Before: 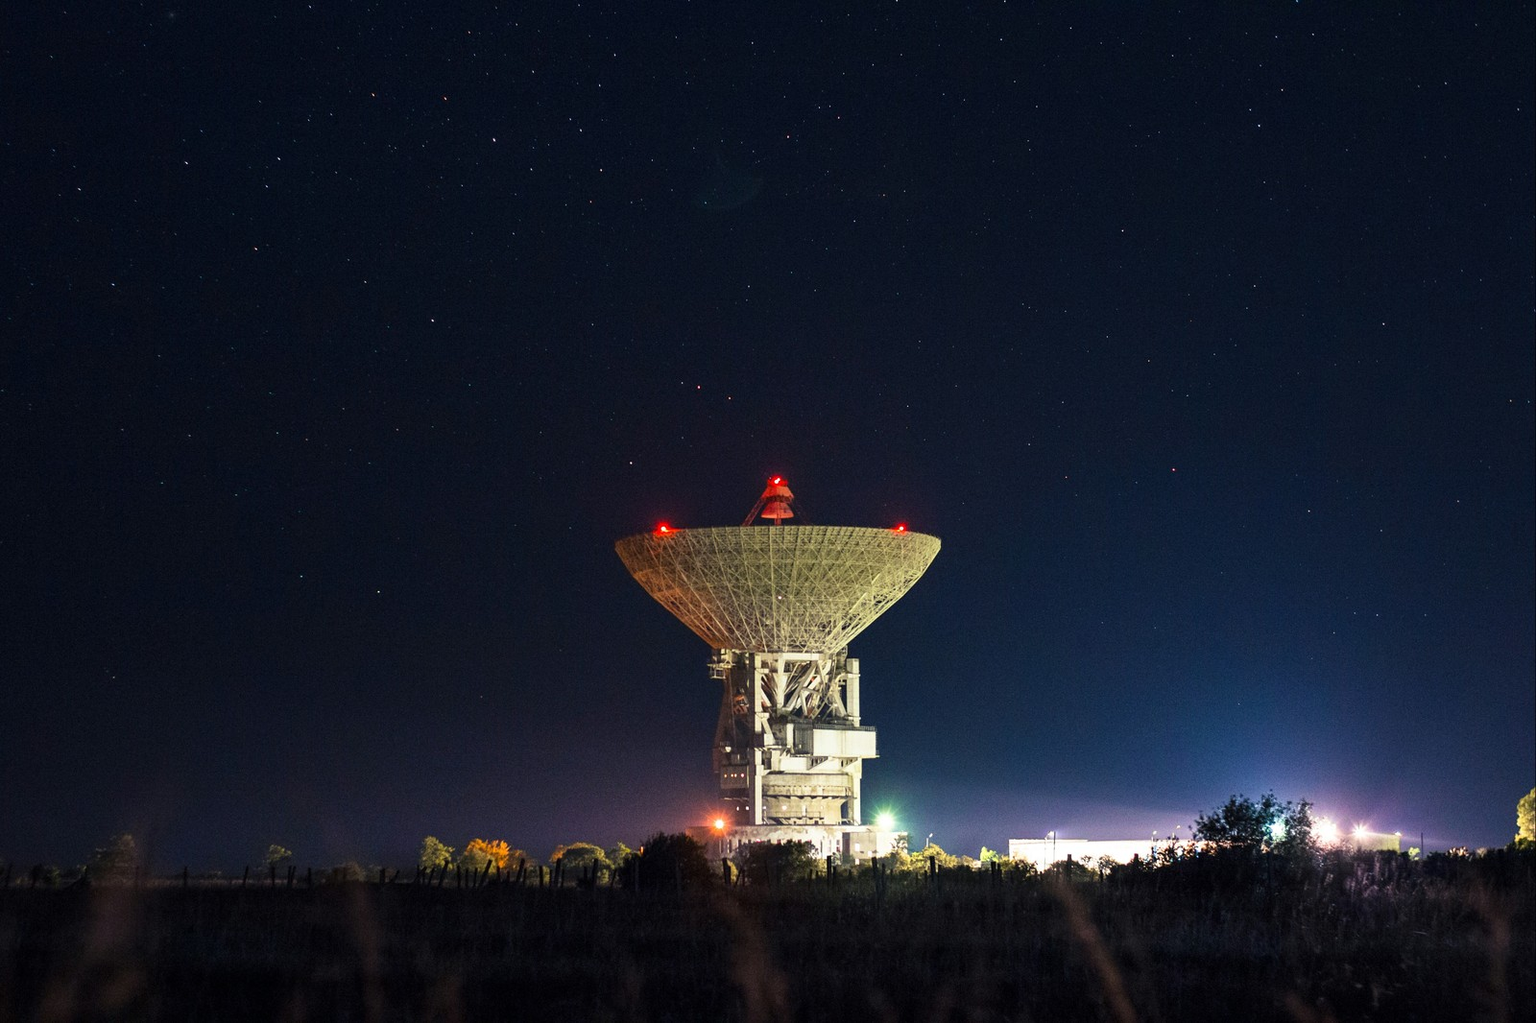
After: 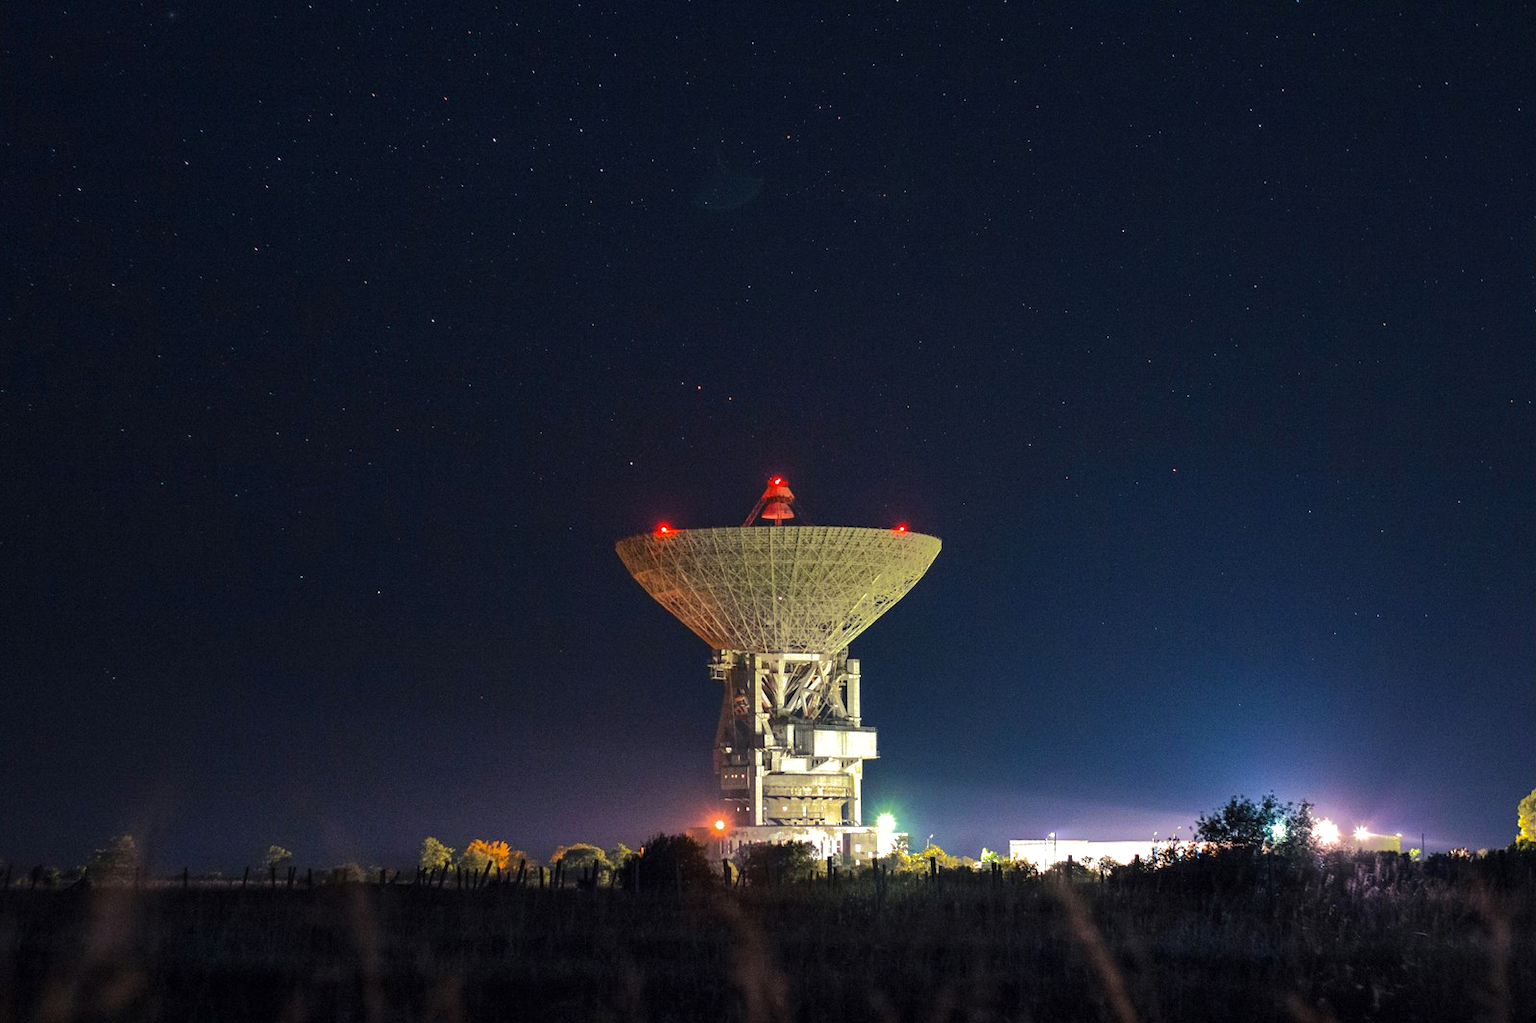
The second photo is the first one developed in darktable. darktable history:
exposure: exposure 0.2 EV, compensate highlight preservation false
shadows and highlights: shadows 25, highlights -70
